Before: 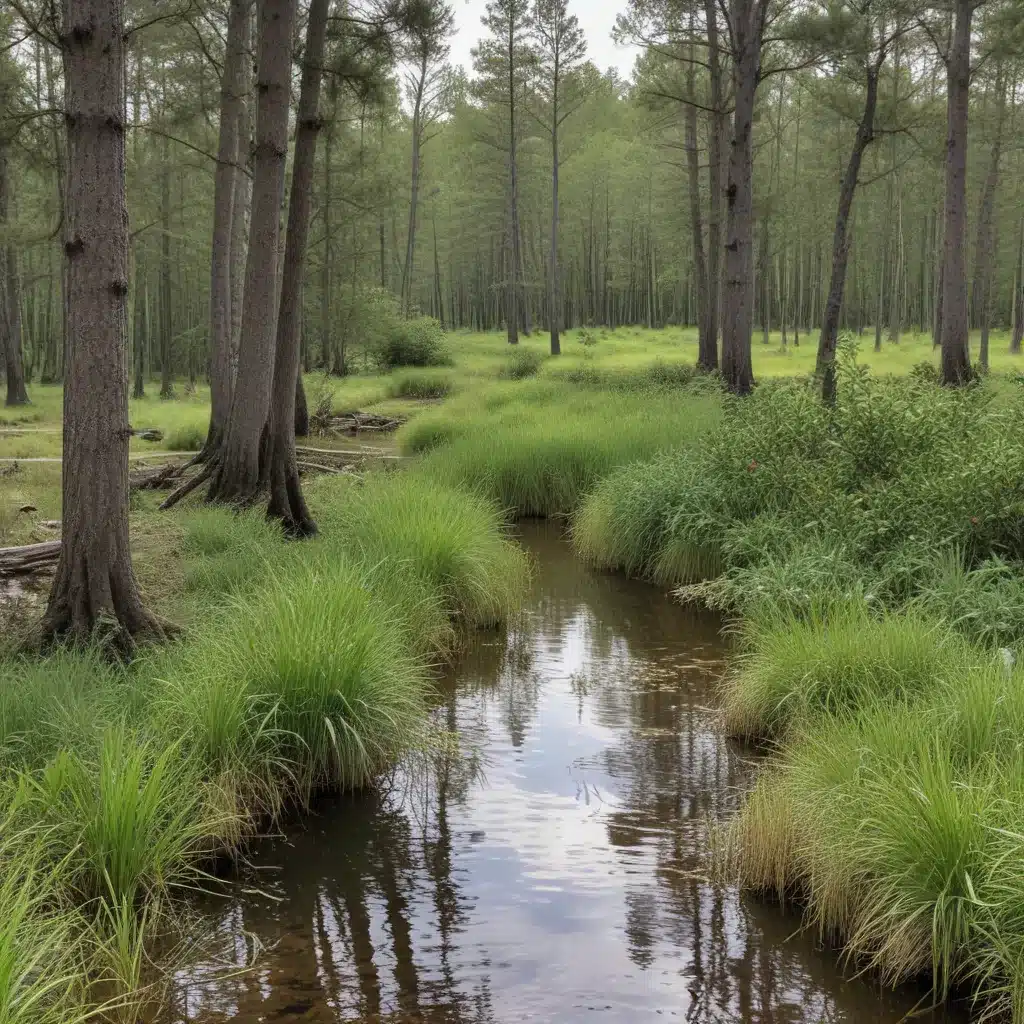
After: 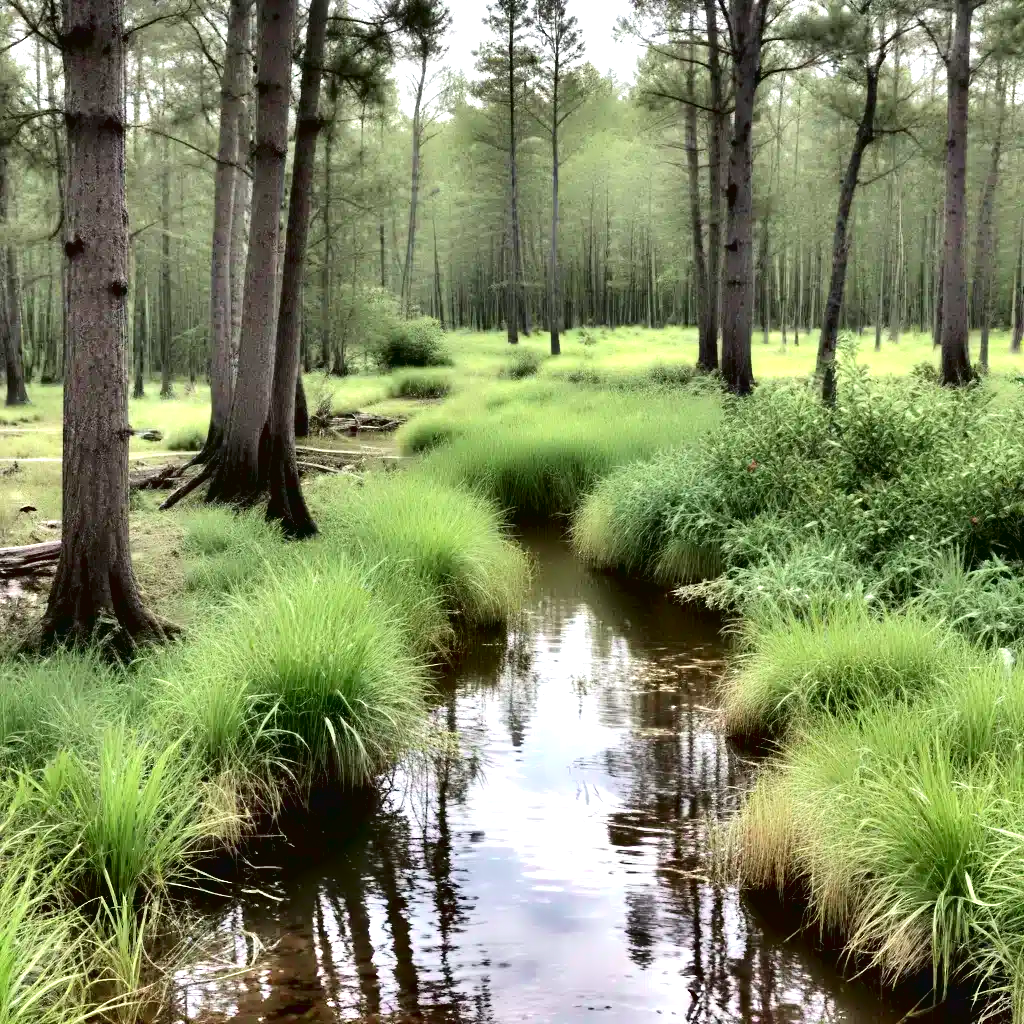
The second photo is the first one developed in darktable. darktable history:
exposure: black level correction 0.001, exposure 0.675 EV, compensate highlight preservation false
contrast equalizer: y [[0.783, 0.666, 0.575, 0.77, 0.556, 0.501], [0.5 ×6], [0.5 ×6], [0, 0.02, 0.272, 0.399, 0.062, 0], [0 ×6]]
shadows and highlights: soften with gaussian
tone curve: curves: ch0 [(0, 0.025) (0.15, 0.143) (0.452, 0.486) (0.751, 0.788) (1, 0.961)]; ch1 [(0, 0) (0.416, 0.4) (0.476, 0.469) (0.497, 0.494) (0.546, 0.571) (0.566, 0.607) (0.62, 0.657) (1, 1)]; ch2 [(0, 0) (0.386, 0.397) (0.505, 0.498) (0.547, 0.546) (0.579, 0.58) (1, 1)], color space Lab, independent channels, preserve colors none
